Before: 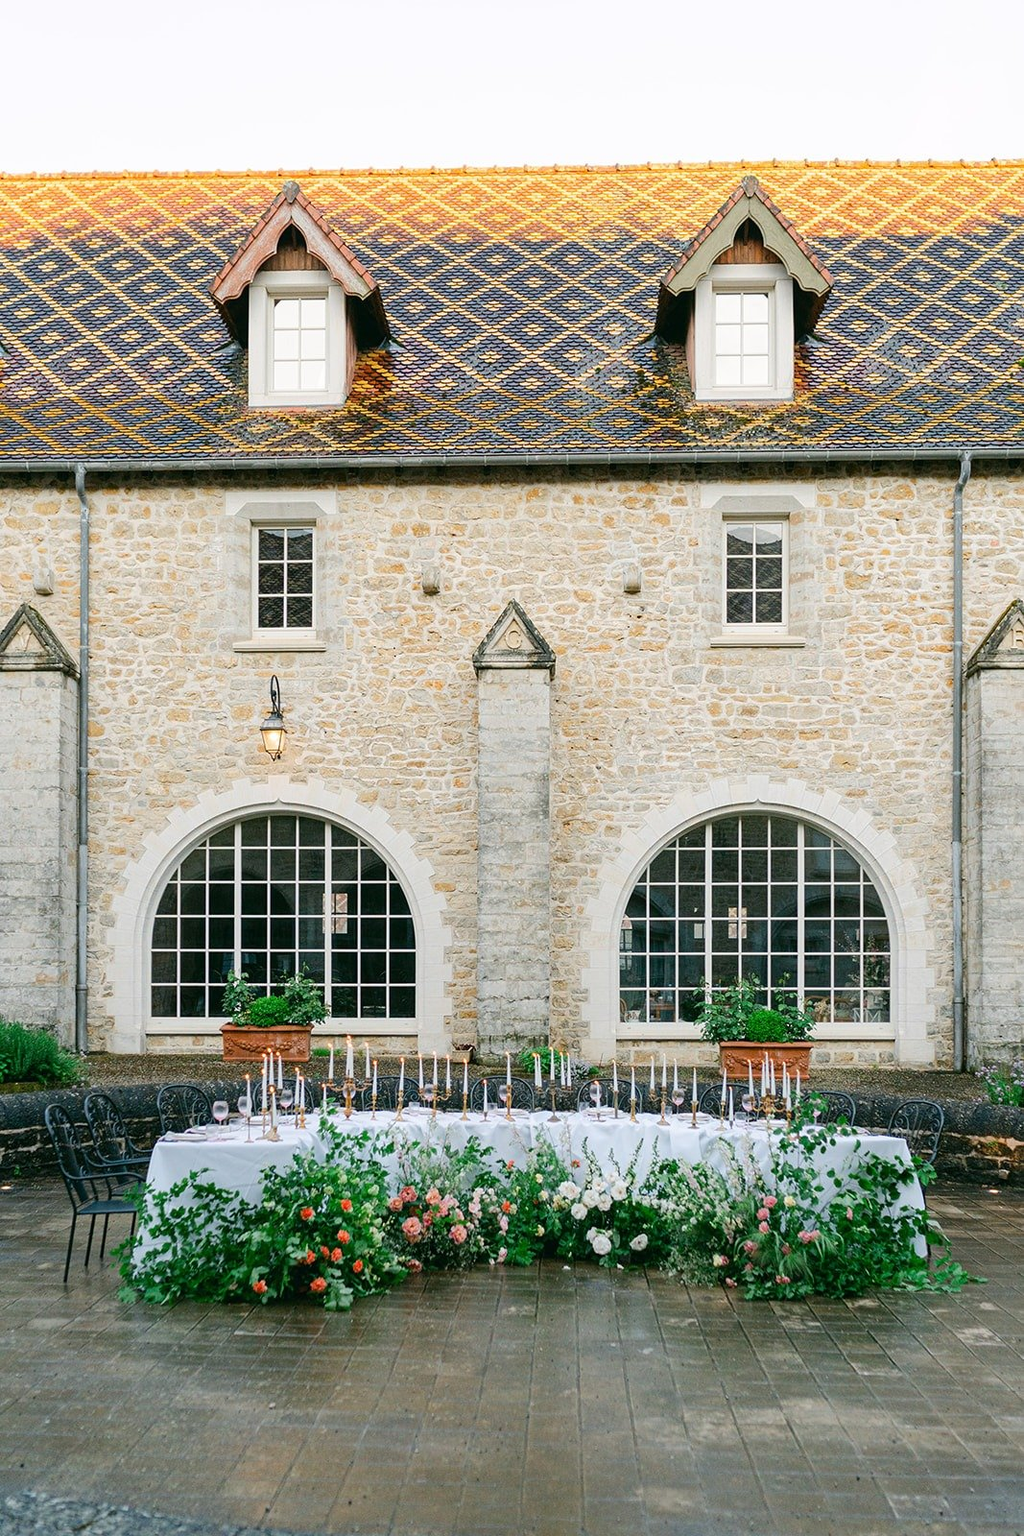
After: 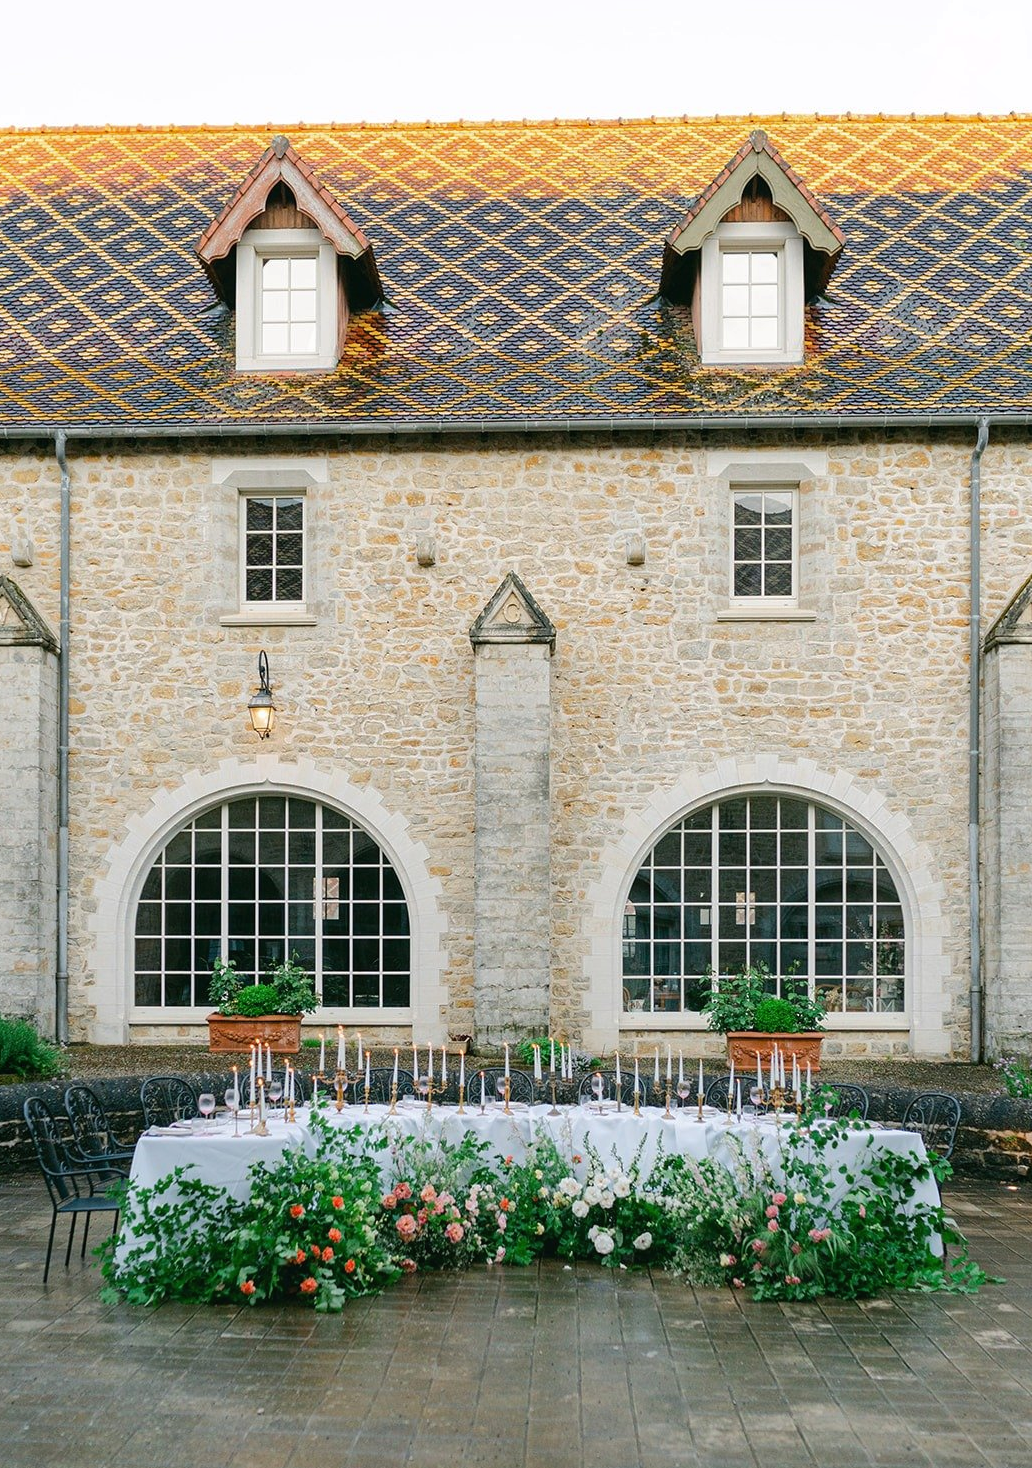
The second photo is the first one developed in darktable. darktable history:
shadows and highlights: shadows 9.97, white point adjustment 0.914, highlights -38.14
local contrast: mode bilateral grid, contrast 99, coarseness 100, detail 91%, midtone range 0.2
crop: left 2.205%, top 3.336%, right 1.021%, bottom 4.861%
